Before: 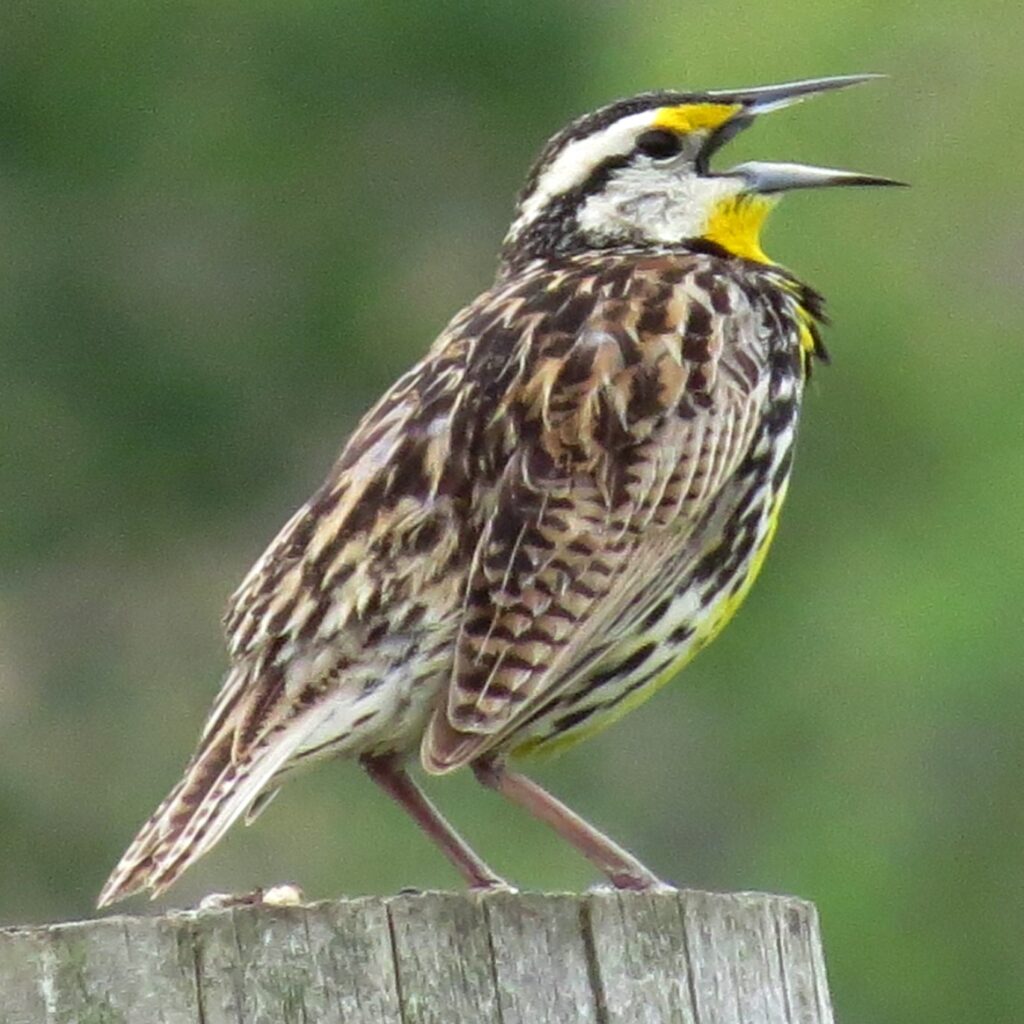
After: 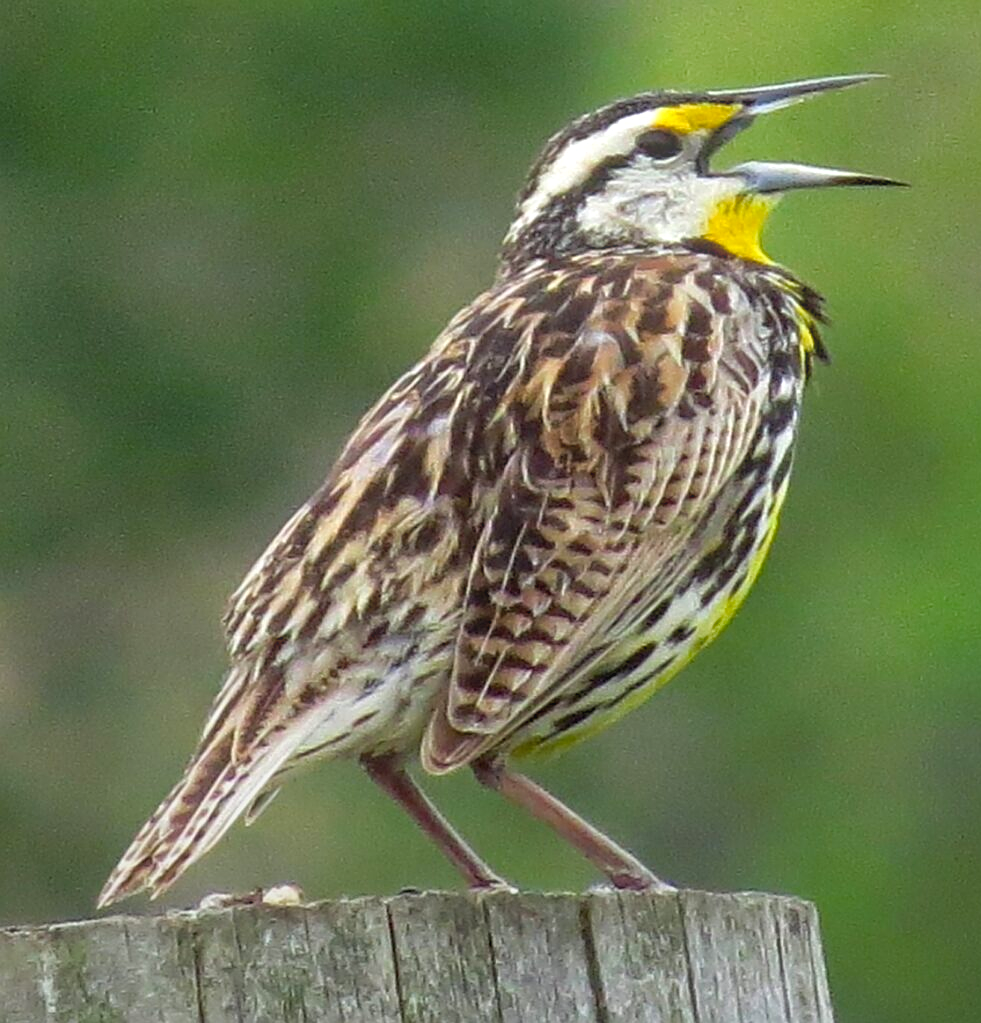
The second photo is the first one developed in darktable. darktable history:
shadows and highlights: soften with gaussian
color balance rgb: shadows fall-off 101%, linear chroma grading › mid-tones 7.63%, perceptual saturation grading › mid-tones 11.68%, mask middle-gray fulcrum 22.45%, global vibrance 10.11%, saturation formula JzAzBz (2021)
sharpen: on, module defaults
crop: right 4.126%, bottom 0.031%
bloom: on, module defaults
haze removal: compatibility mode true, adaptive false
graduated density: rotation -180°, offset 24.95
